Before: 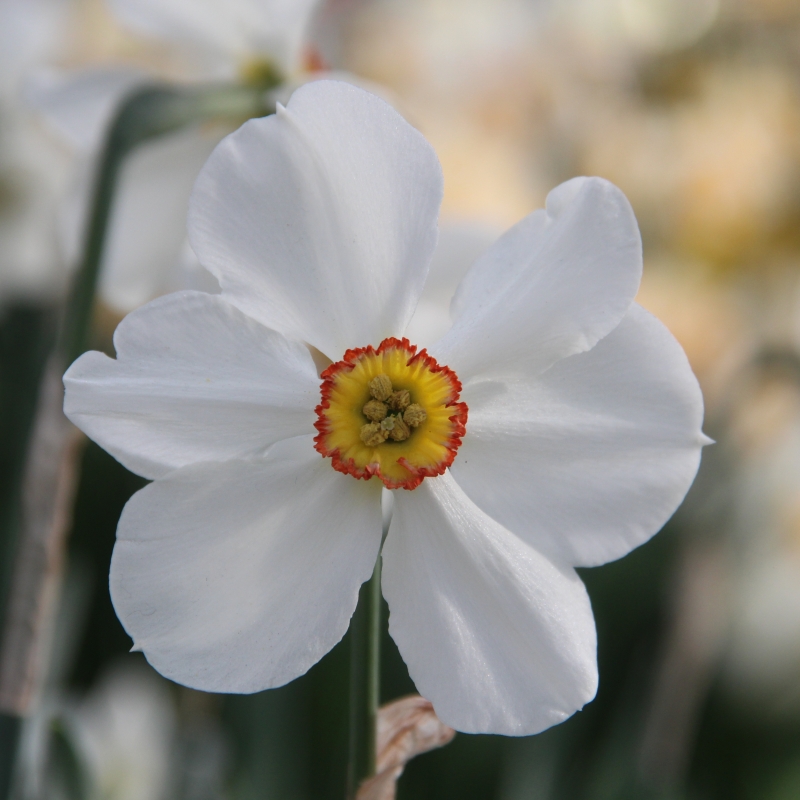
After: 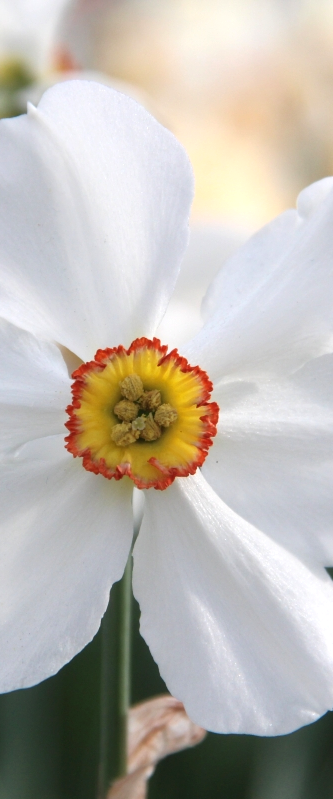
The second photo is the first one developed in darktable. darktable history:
exposure: exposure 0.6 EV, compensate highlight preservation false
crop: left 31.229%, right 27.105%
